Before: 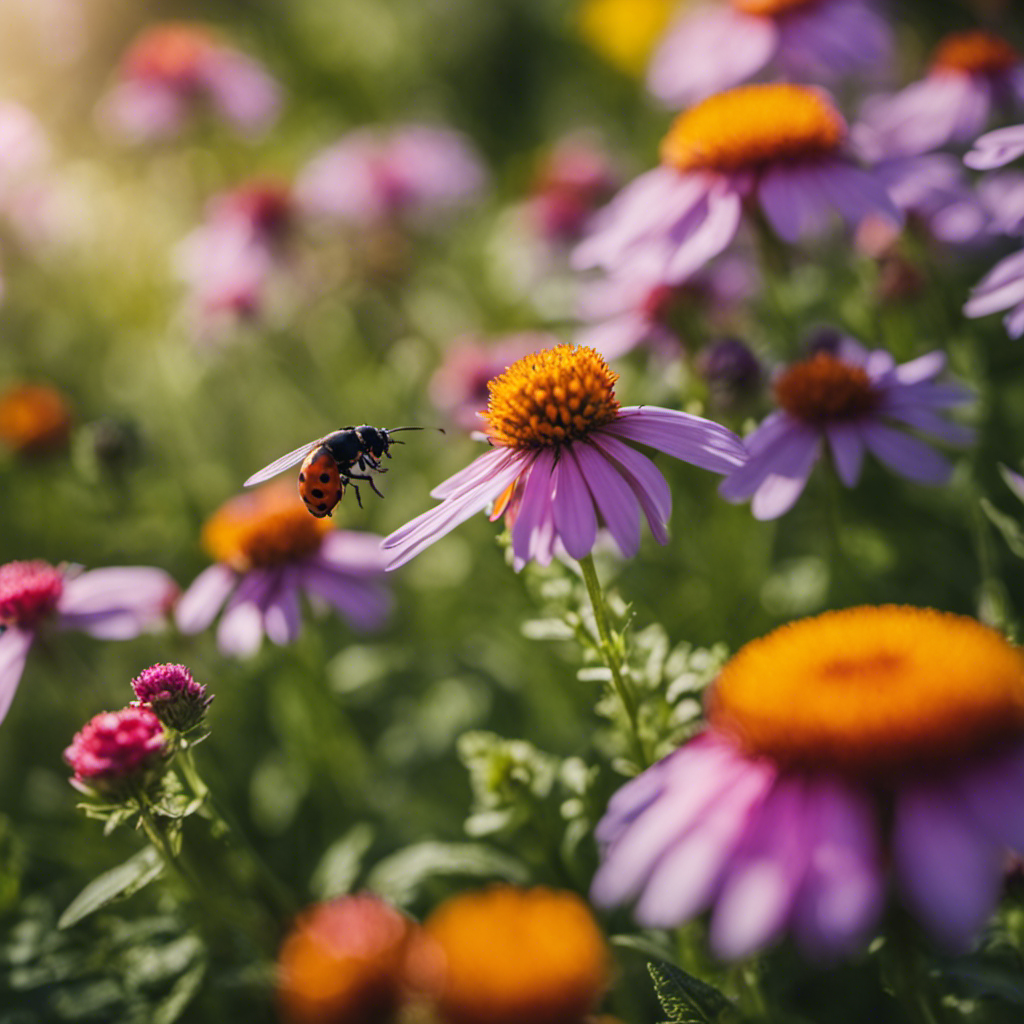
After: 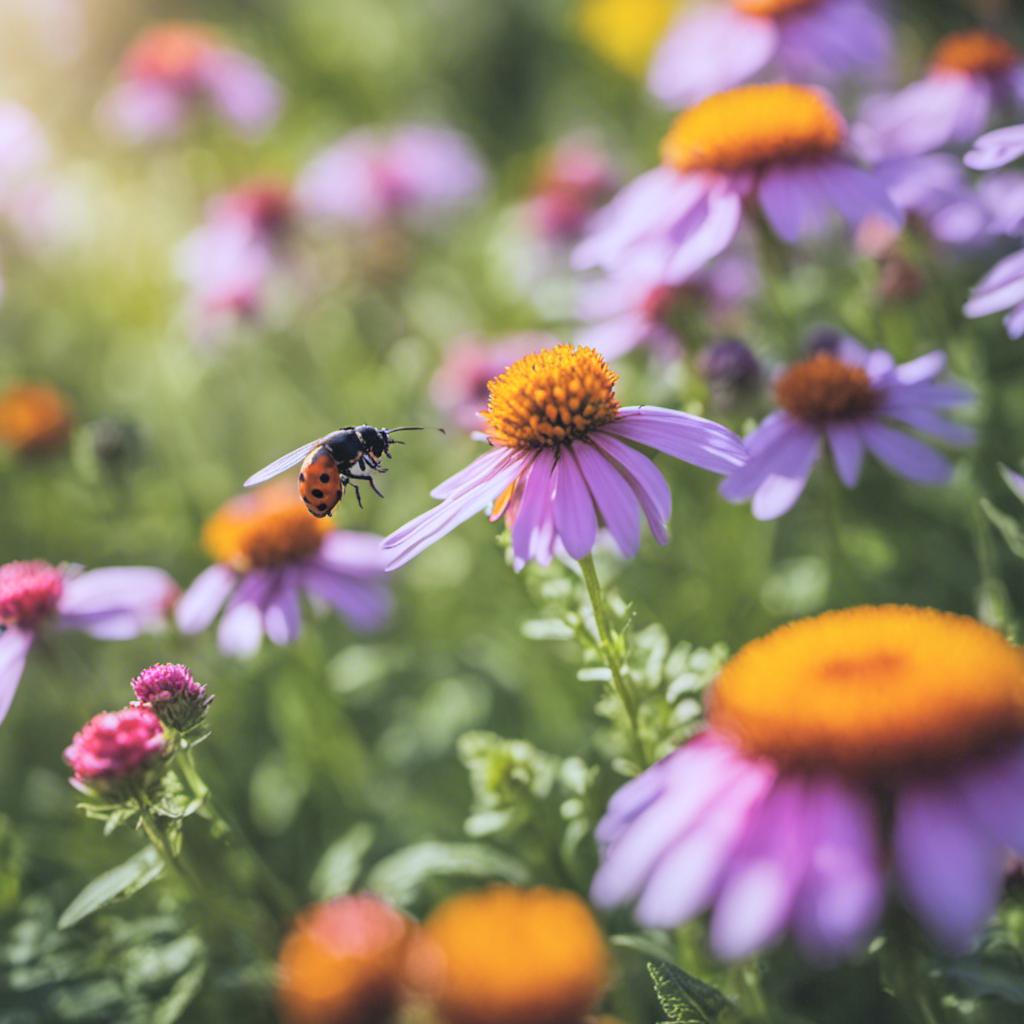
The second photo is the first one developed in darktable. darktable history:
white balance: red 0.924, blue 1.095
contrast brightness saturation: brightness 0.28
